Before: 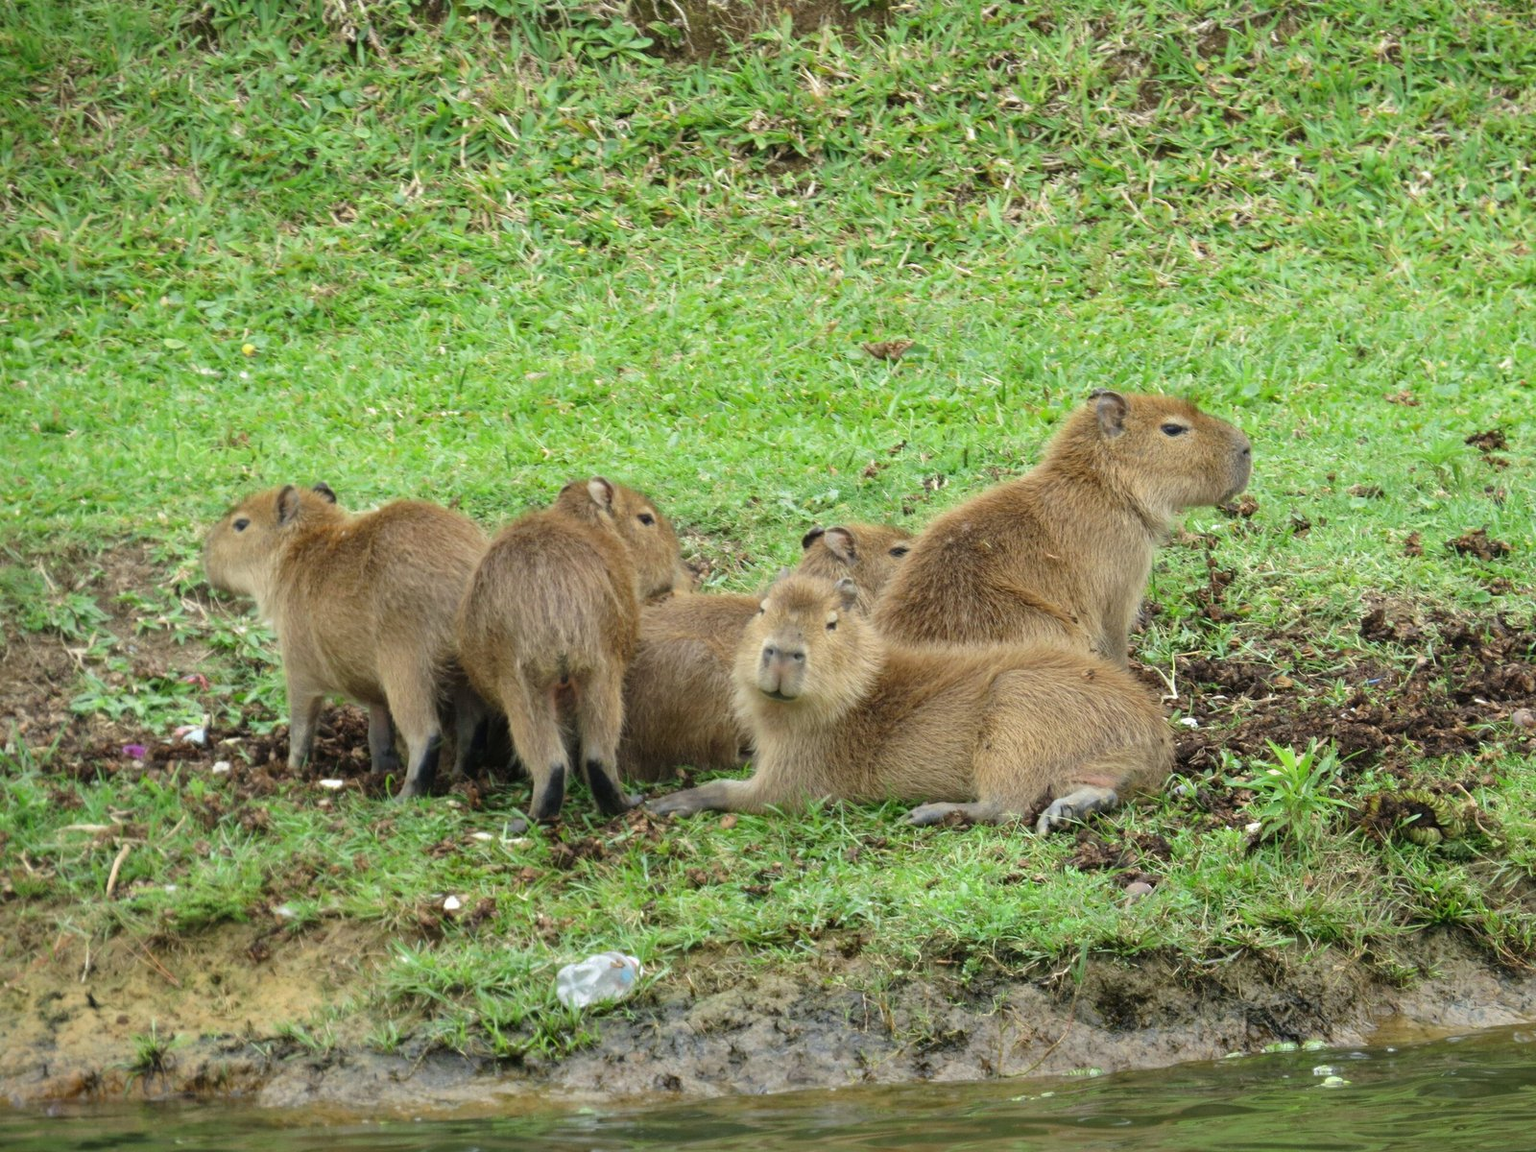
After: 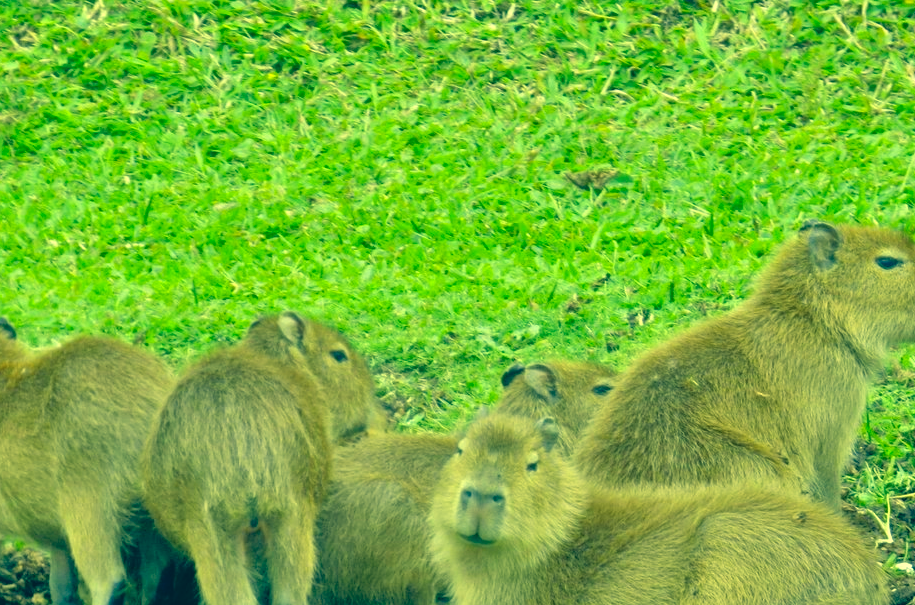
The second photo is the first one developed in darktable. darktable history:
tone equalizer: -7 EV 0.15 EV, -6 EV 0.6 EV, -5 EV 1.15 EV, -4 EV 1.33 EV, -3 EV 1.15 EV, -2 EV 0.6 EV, -1 EV 0.15 EV, mask exposure compensation -0.5 EV
crop: left 20.932%, top 15.471%, right 21.848%, bottom 34.081%
rotate and perspective: crop left 0, crop top 0
color correction: highlights a* -15.58, highlights b* 40, shadows a* -40, shadows b* -26.18
